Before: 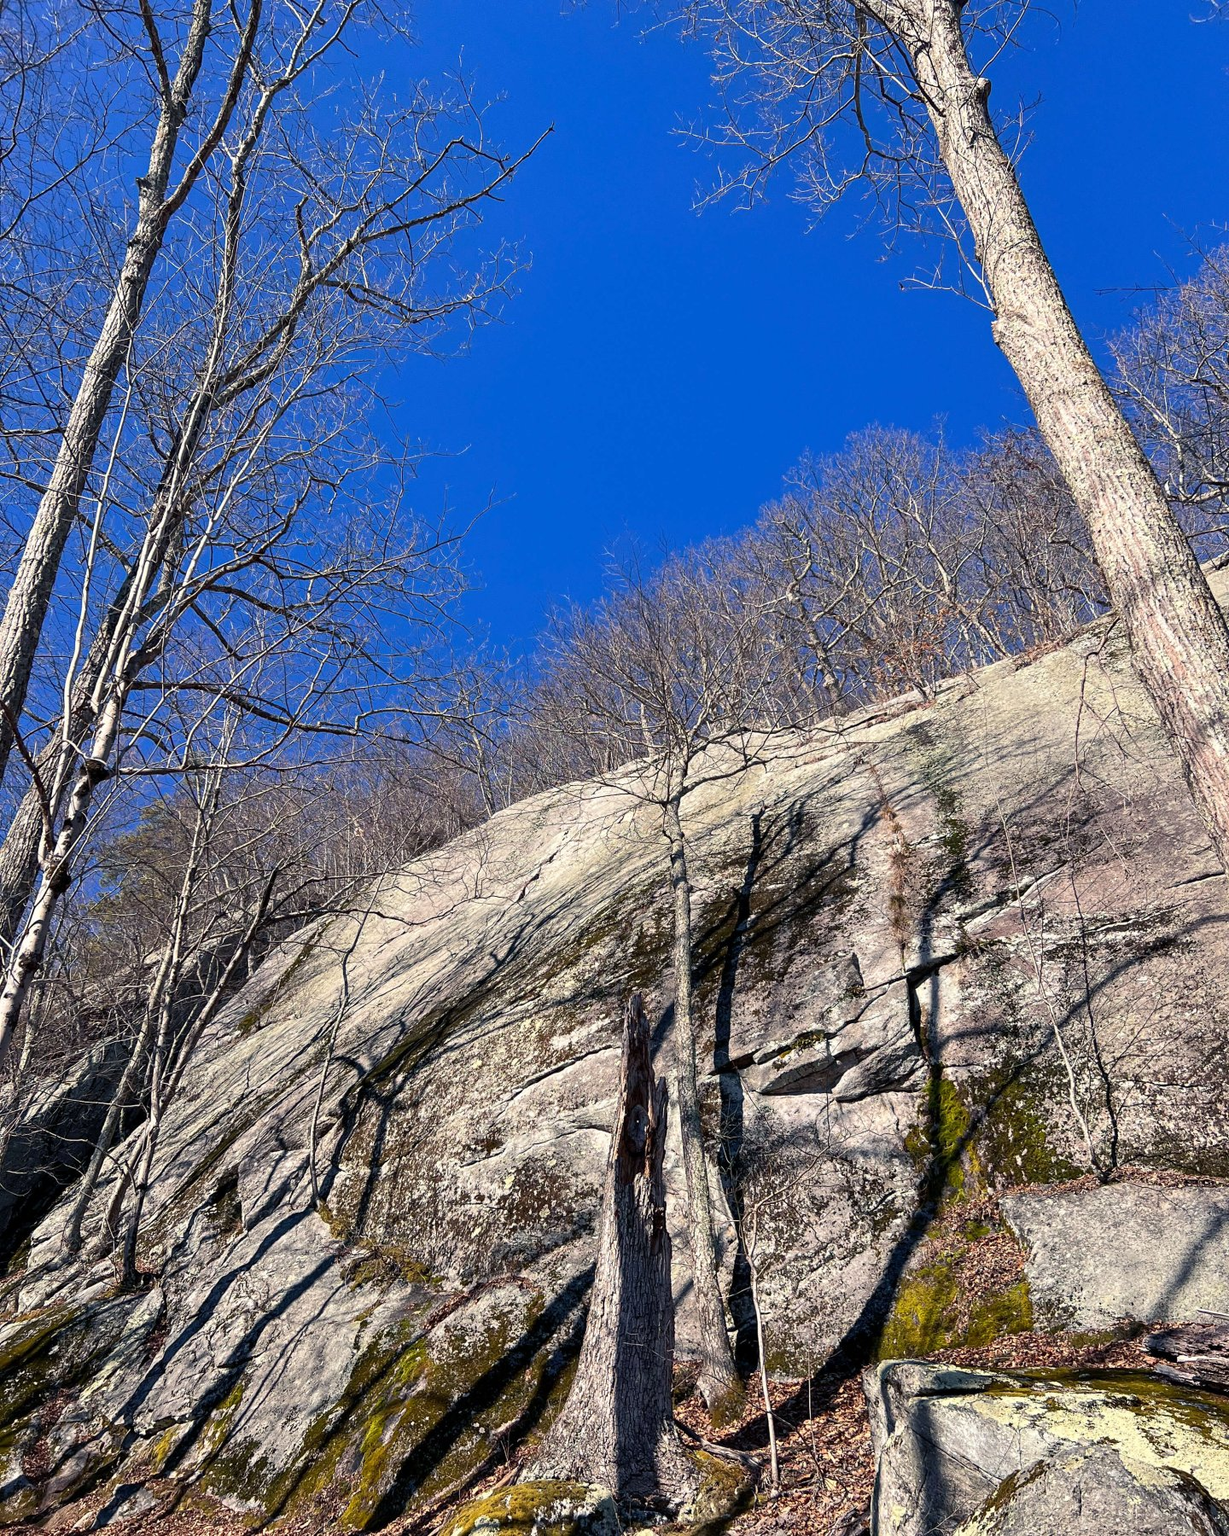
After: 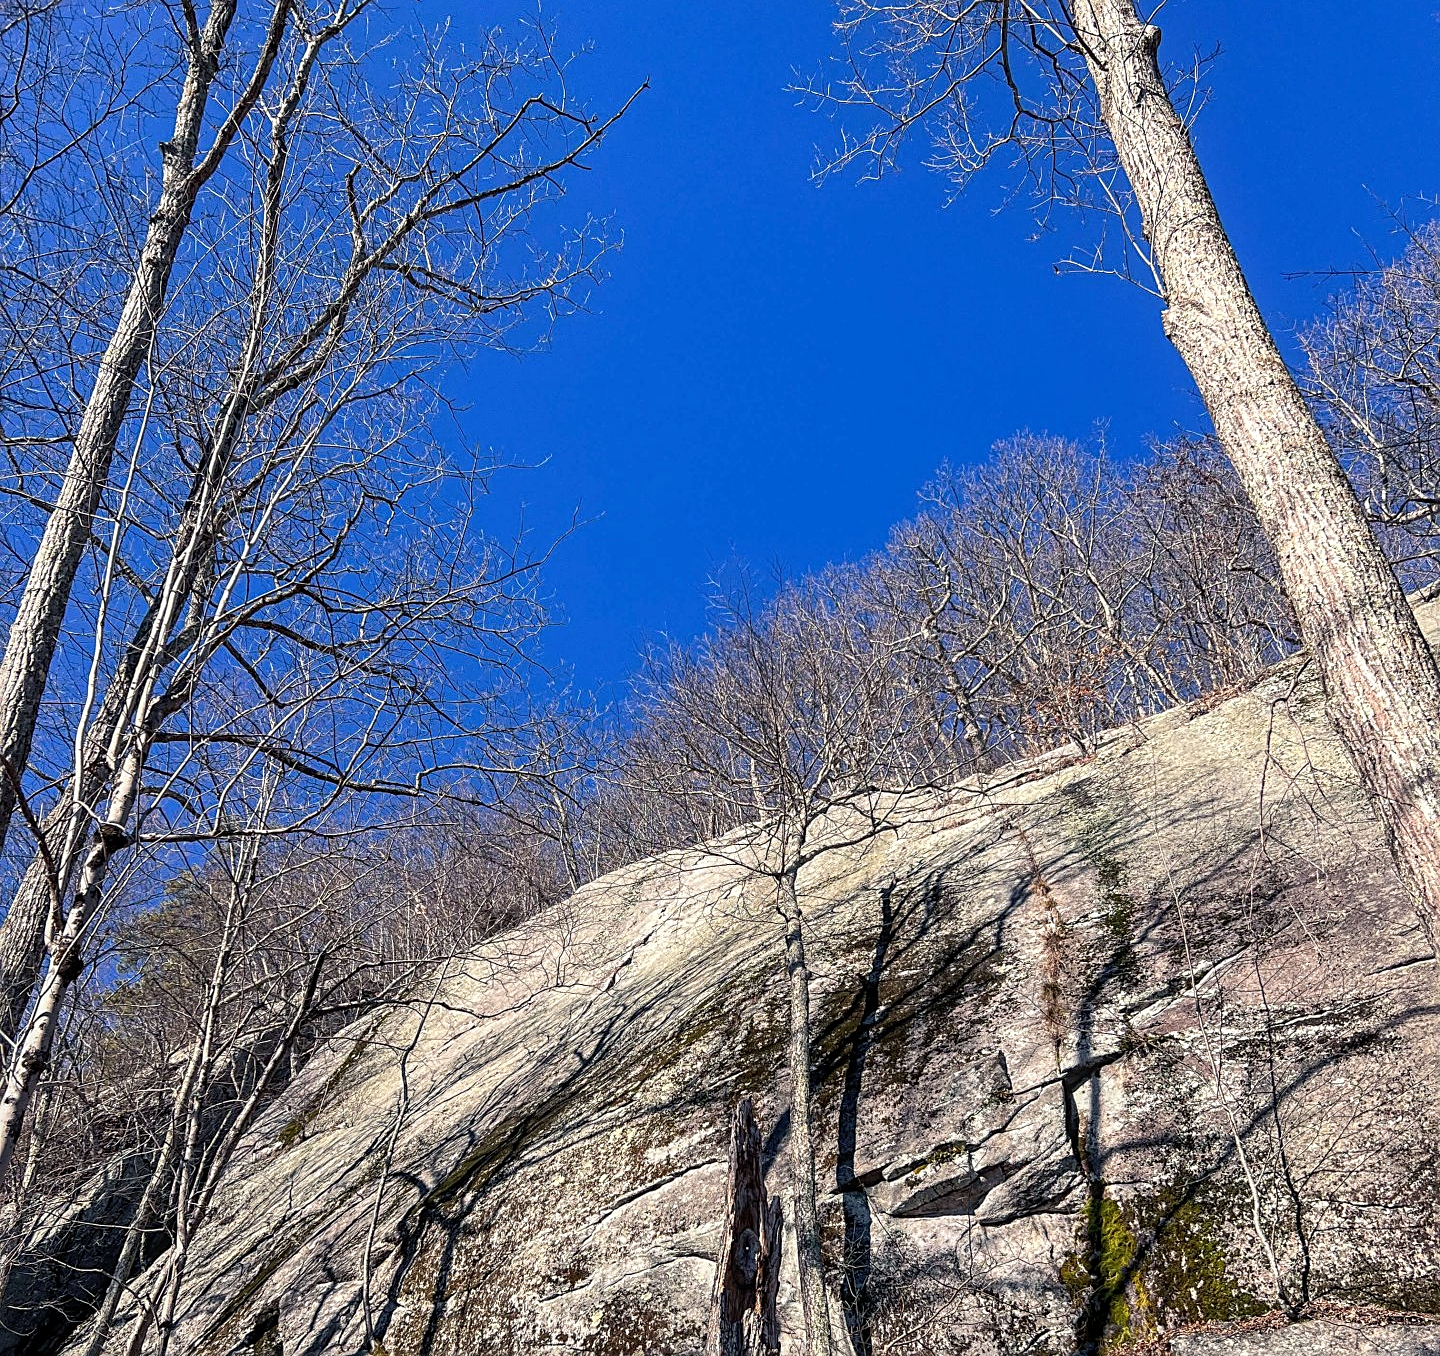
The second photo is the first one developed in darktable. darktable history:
local contrast: detail 130%
crop: top 3.685%, bottom 20.949%
sharpen: on, module defaults
